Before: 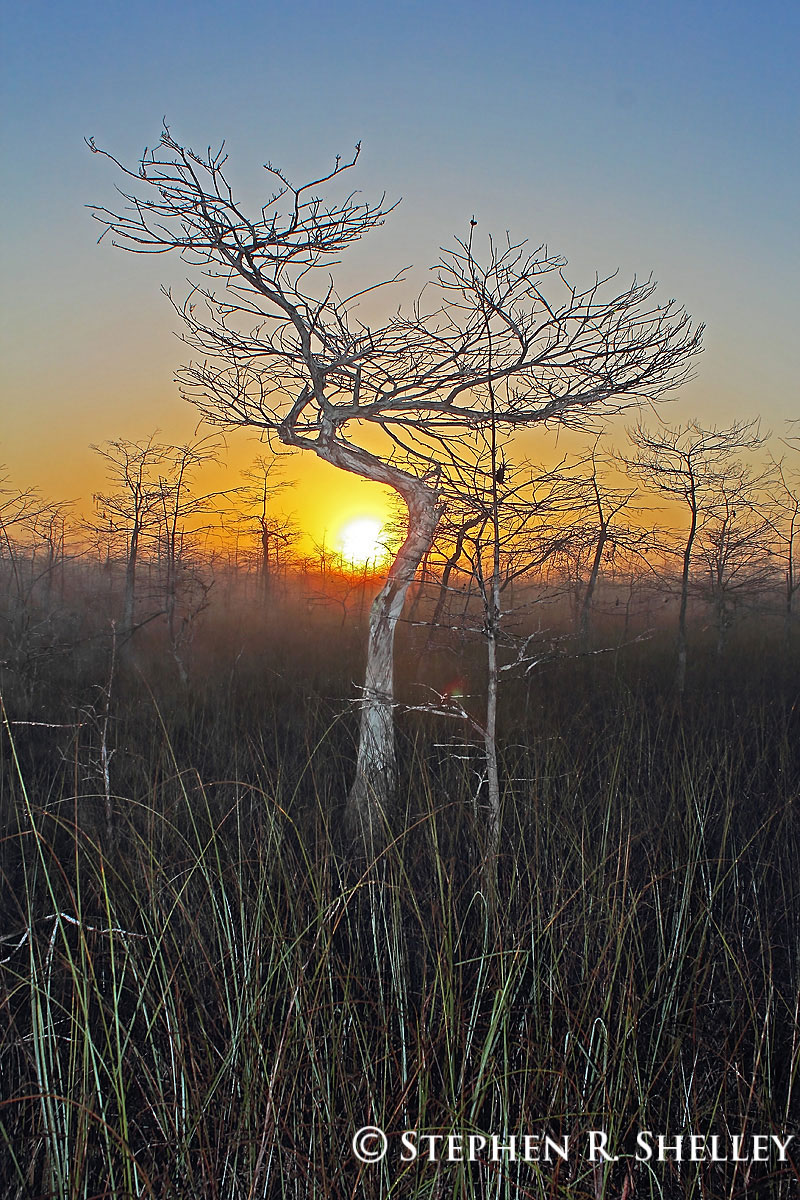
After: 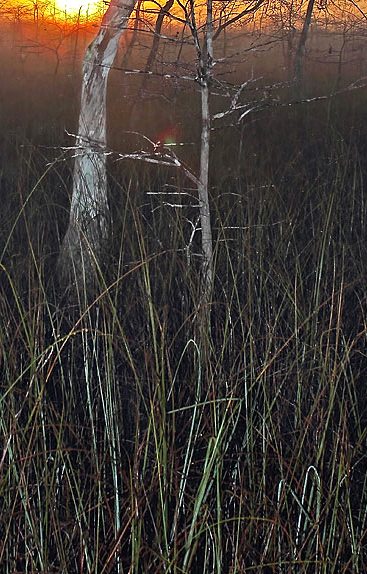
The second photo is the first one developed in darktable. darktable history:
crop: left 35.943%, top 46.074%, right 18.155%, bottom 6.016%
exposure: exposure 0.214 EV, compensate highlight preservation false
